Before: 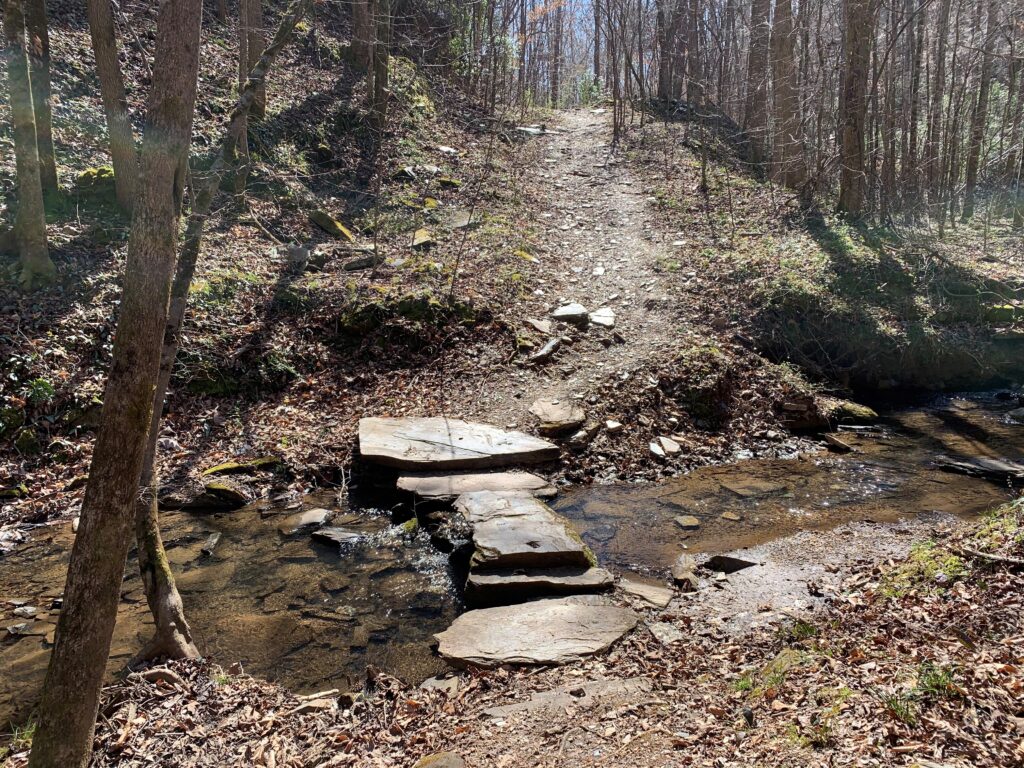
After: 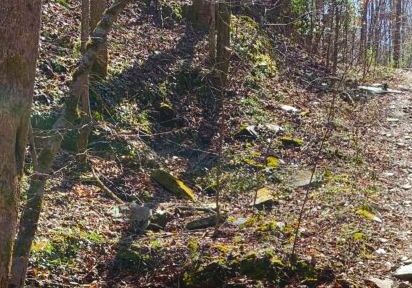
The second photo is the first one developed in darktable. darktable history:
crop: left 15.473%, top 5.456%, right 44.249%, bottom 57.038%
color balance rgb: global offset › luminance 0.704%, perceptual saturation grading › global saturation 34.812%, perceptual saturation grading › highlights -25.607%, perceptual saturation grading › shadows 49.626%, global vibrance 20%
